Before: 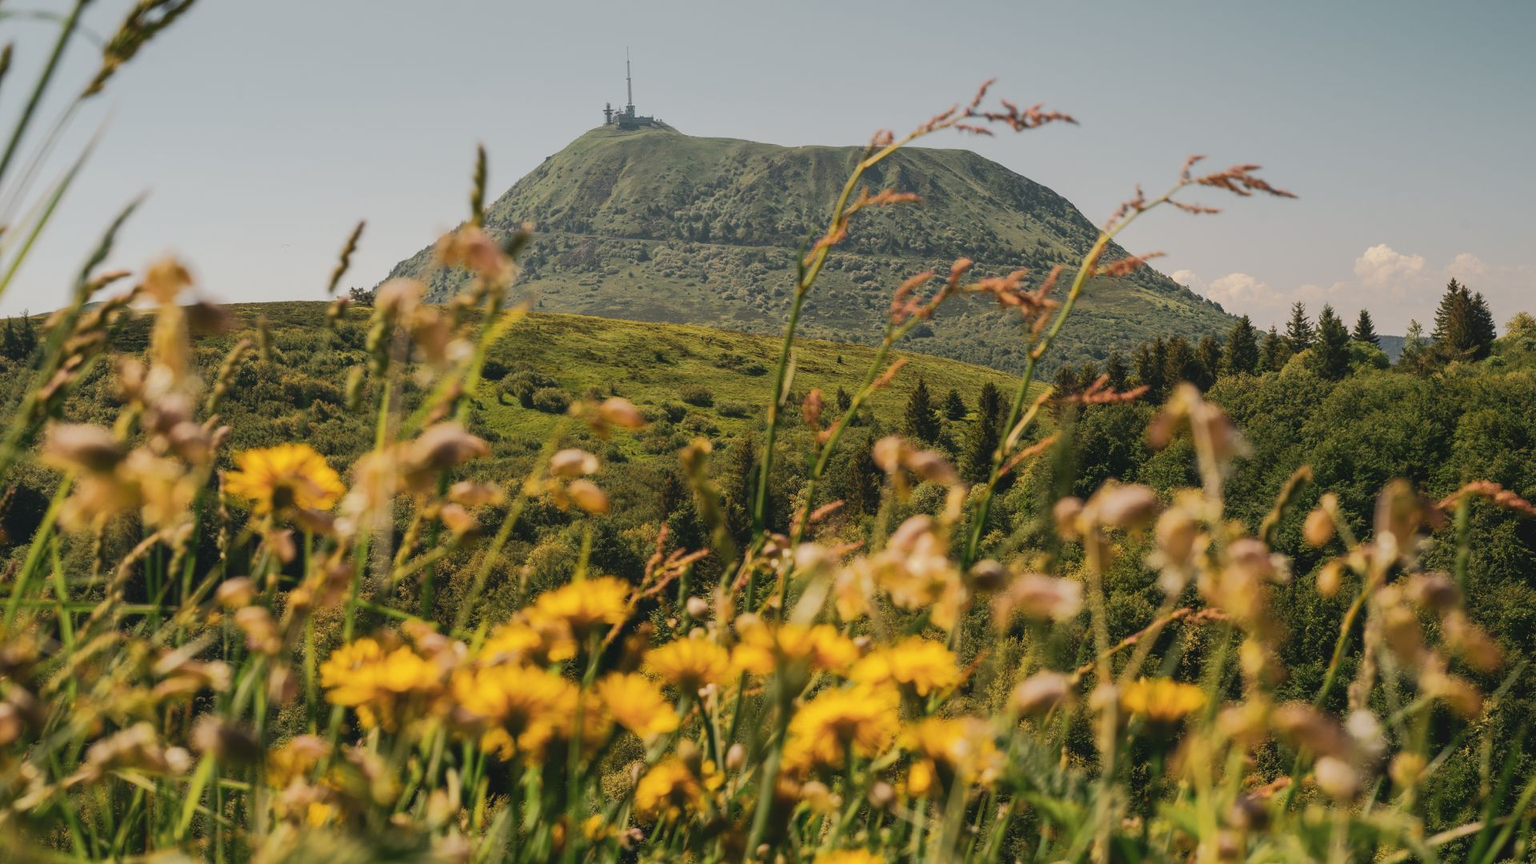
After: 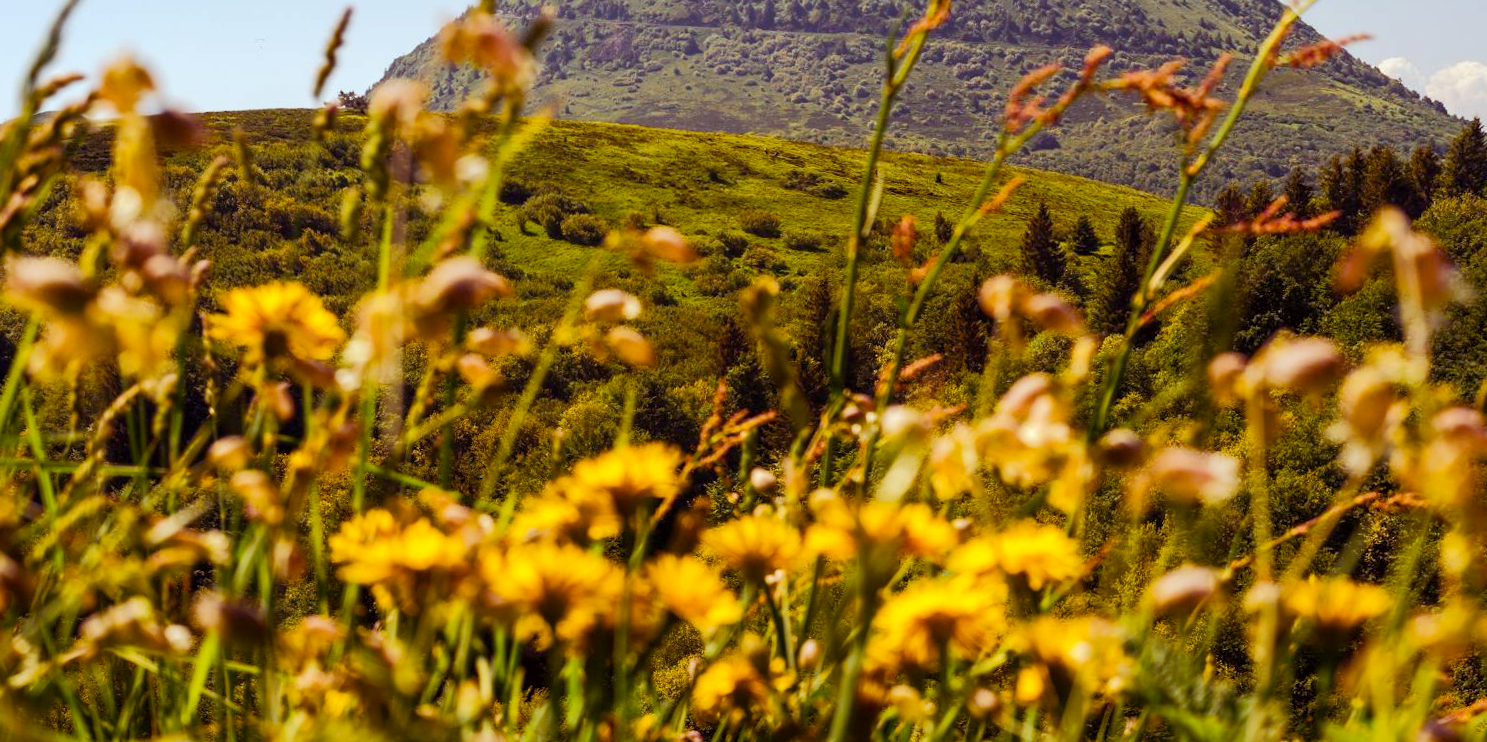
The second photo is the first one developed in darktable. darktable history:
color correction: highlights a* -2.73, highlights b* -2.09, shadows a* 2.41, shadows b* 2.73
exposure: exposure 0.127 EV, compensate highlight preservation false
white balance: red 0.926, green 1.003, blue 1.133
contrast brightness saturation: saturation 0.1
crop: top 26.531%, right 17.959%
sharpen: radius 5.325, amount 0.312, threshold 26.433
color balance rgb: shadows lift › luminance -21.66%, shadows lift › chroma 8.98%, shadows lift › hue 283.37°, power › chroma 1.55%, power › hue 25.59°, highlights gain › luminance 6.08%, highlights gain › chroma 2.55%, highlights gain › hue 90°, global offset › luminance -0.87%, perceptual saturation grading › global saturation 27.49%, perceptual saturation grading › highlights -28.39%, perceptual saturation grading › mid-tones 15.22%, perceptual saturation grading › shadows 33.98%, perceptual brilliance grading › highlights 10%, perceptual brilliance grading › mid-tones 5%
rotate and perspective: rotation 0.062°, lens shift (vertical) 0.115, lens shift (horizontal) -0.133, crop left 0.047, crop right 0.94, crop top 0.061, crop bottom 0.94
